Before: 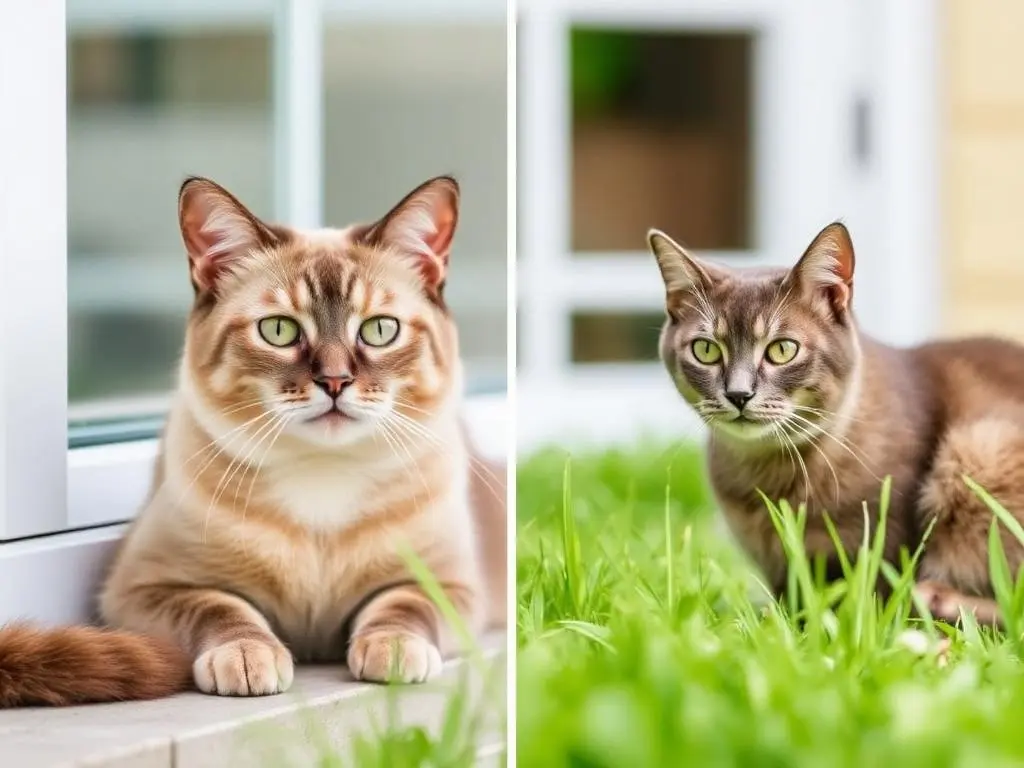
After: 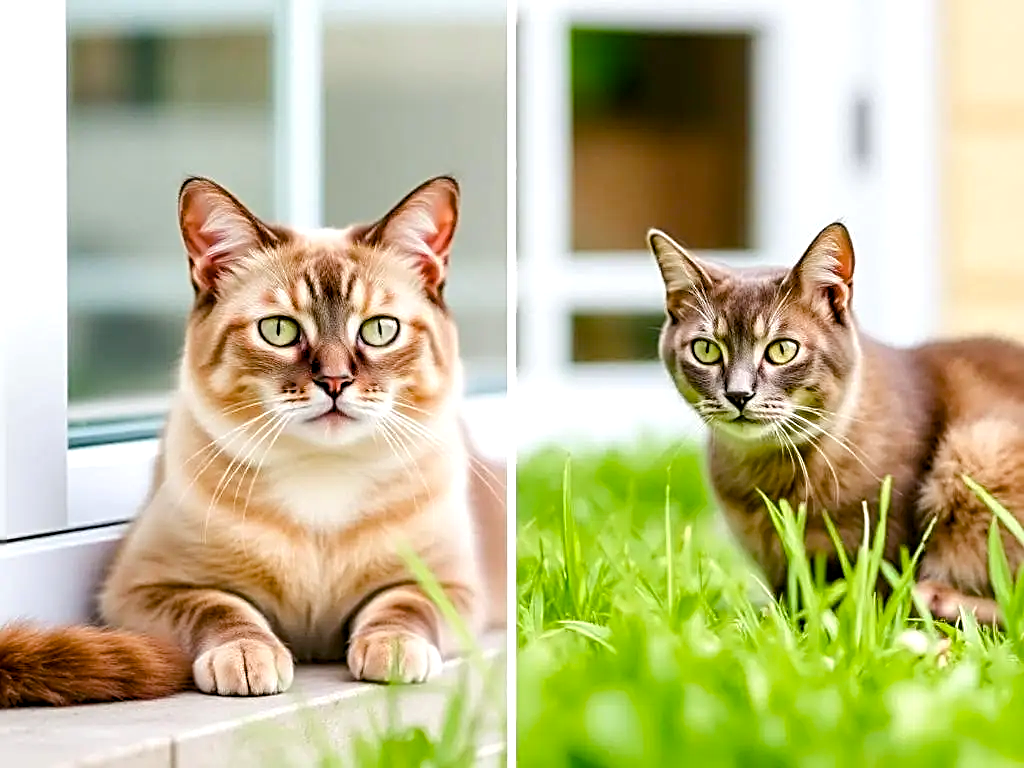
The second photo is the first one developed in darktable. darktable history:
sharpen: radius 2.543, amount 0.636
color balance rgb: global offset › luminance -0.51%, perceptual saturation grading › global saturation 27.53%, perceptual saturation grading › highlights -25%, perceptual saturation grading › shadows 25%, perceptual brilliance grading › highlights 6.62%, perceptual brilliance grading › mid-tones 17.07%, perceptual brilliance grading › shadows -5.23%
